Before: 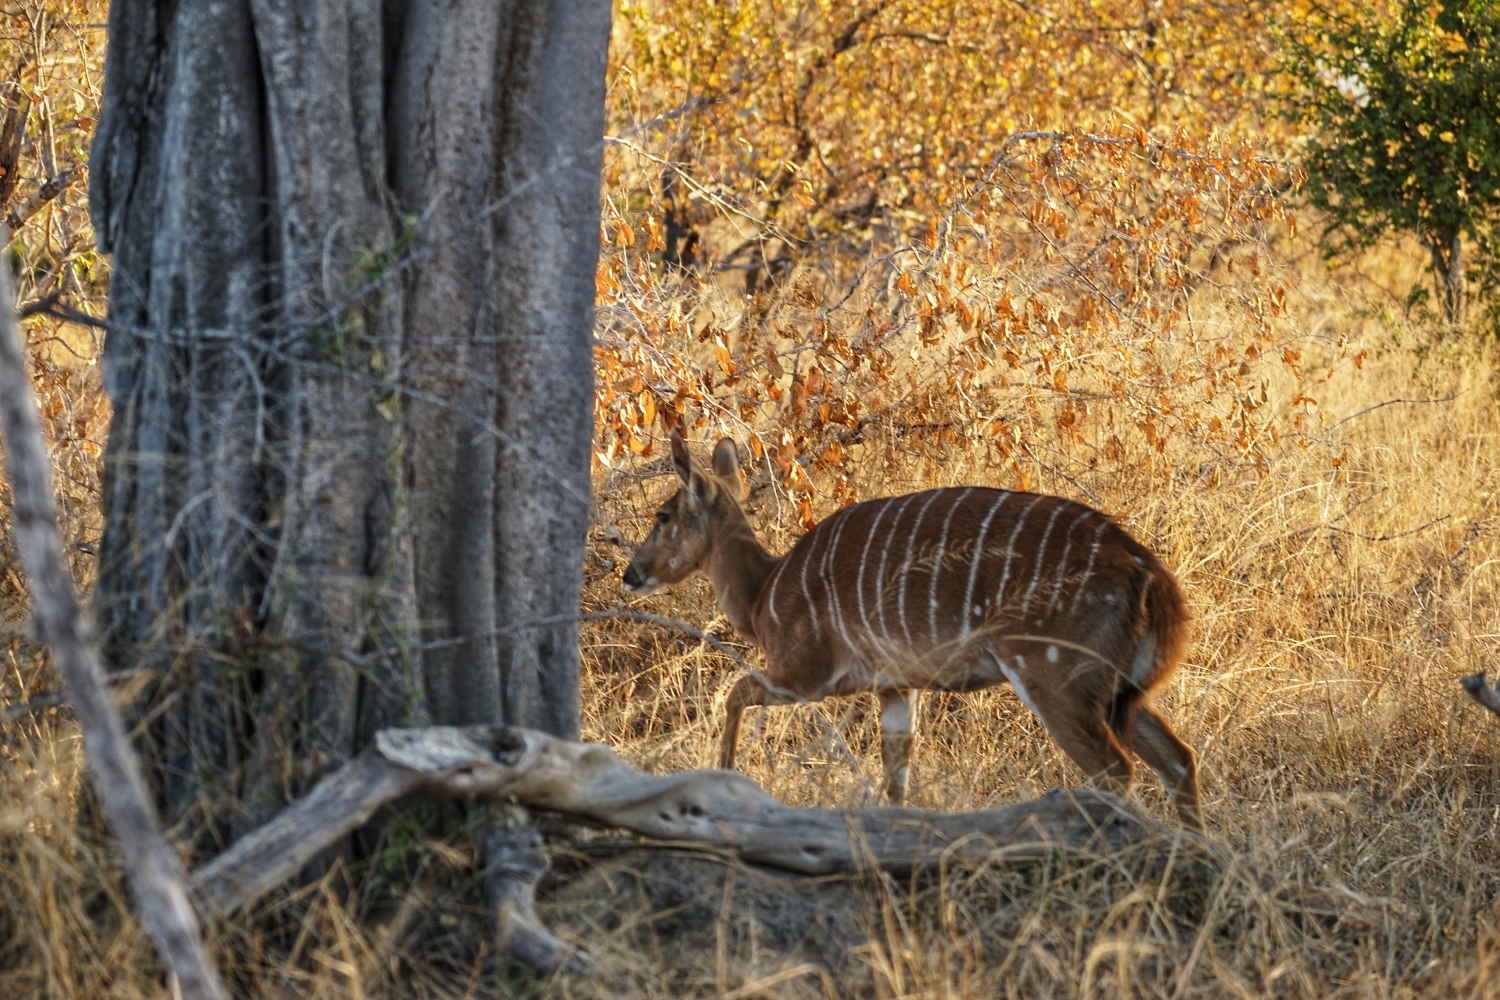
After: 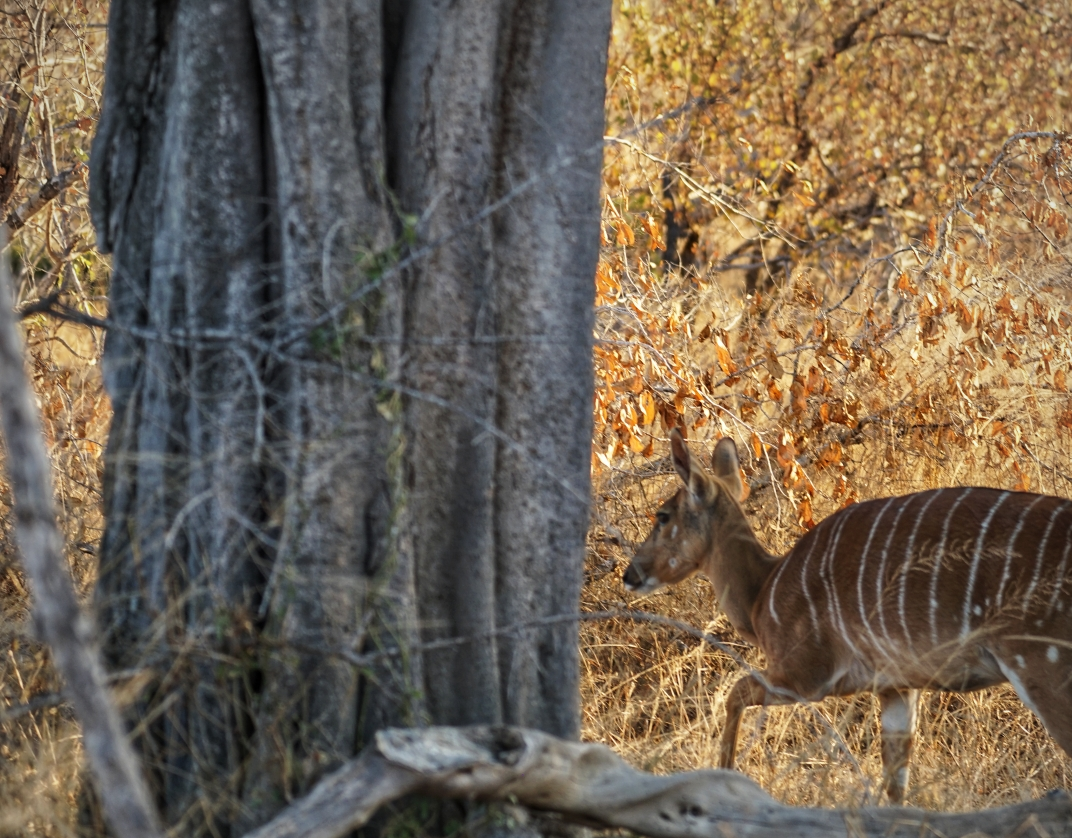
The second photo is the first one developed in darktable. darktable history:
crop: right 28.468%, bottom 16.181%
tone equalizer: edges refinement/feathering 500, mask exposure compensation -1.57 EV, preserve details no
vignetting: fall-off radius 93.25%, center (-0.026, 0.402)
